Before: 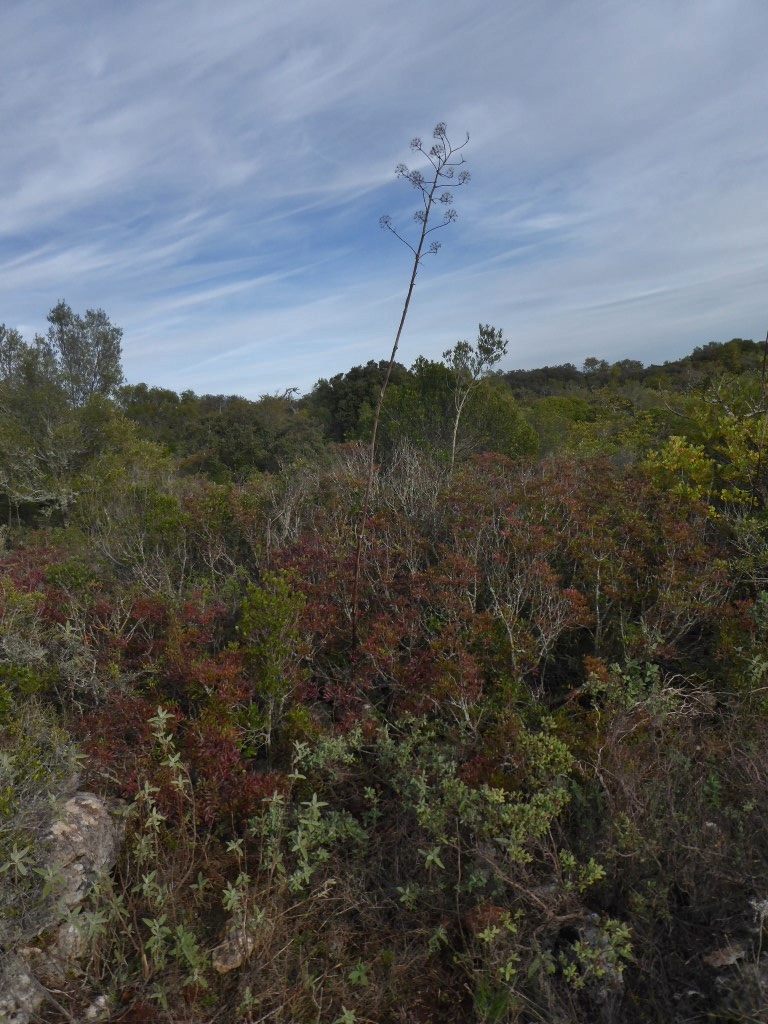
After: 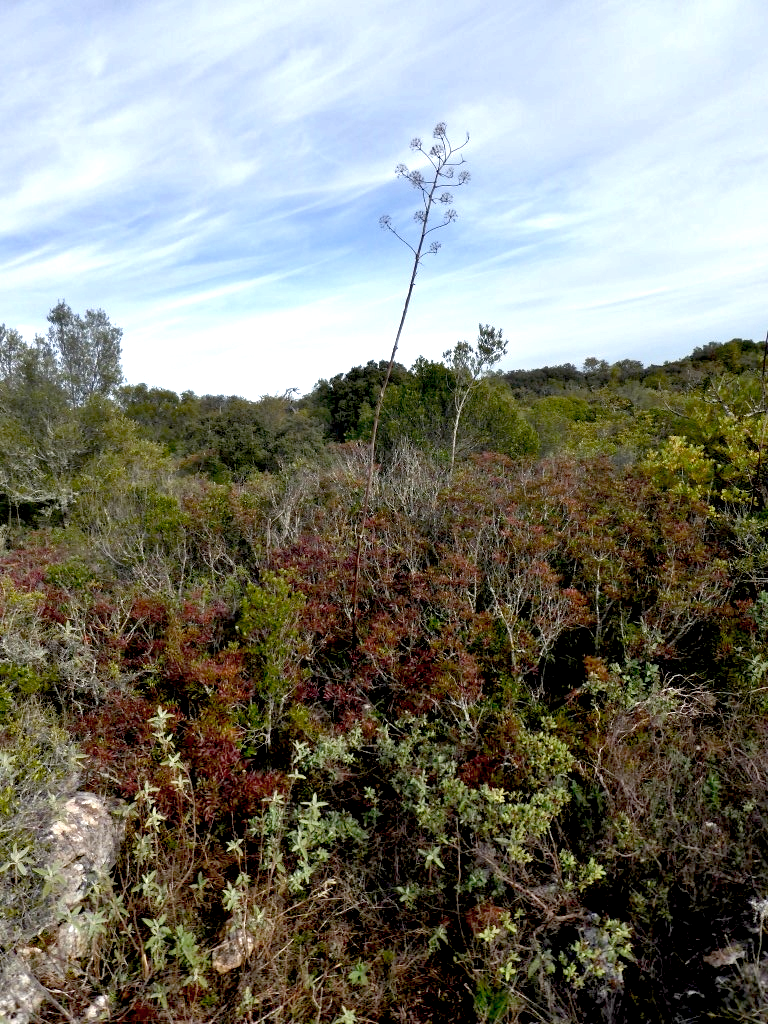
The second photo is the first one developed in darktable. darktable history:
color correction: saturation 0.8
graduated density: rotation 5.63°, offset 76.9
exposure: black level correction 0.016, exposure 1.774 EV, compensate highlight preservation false
